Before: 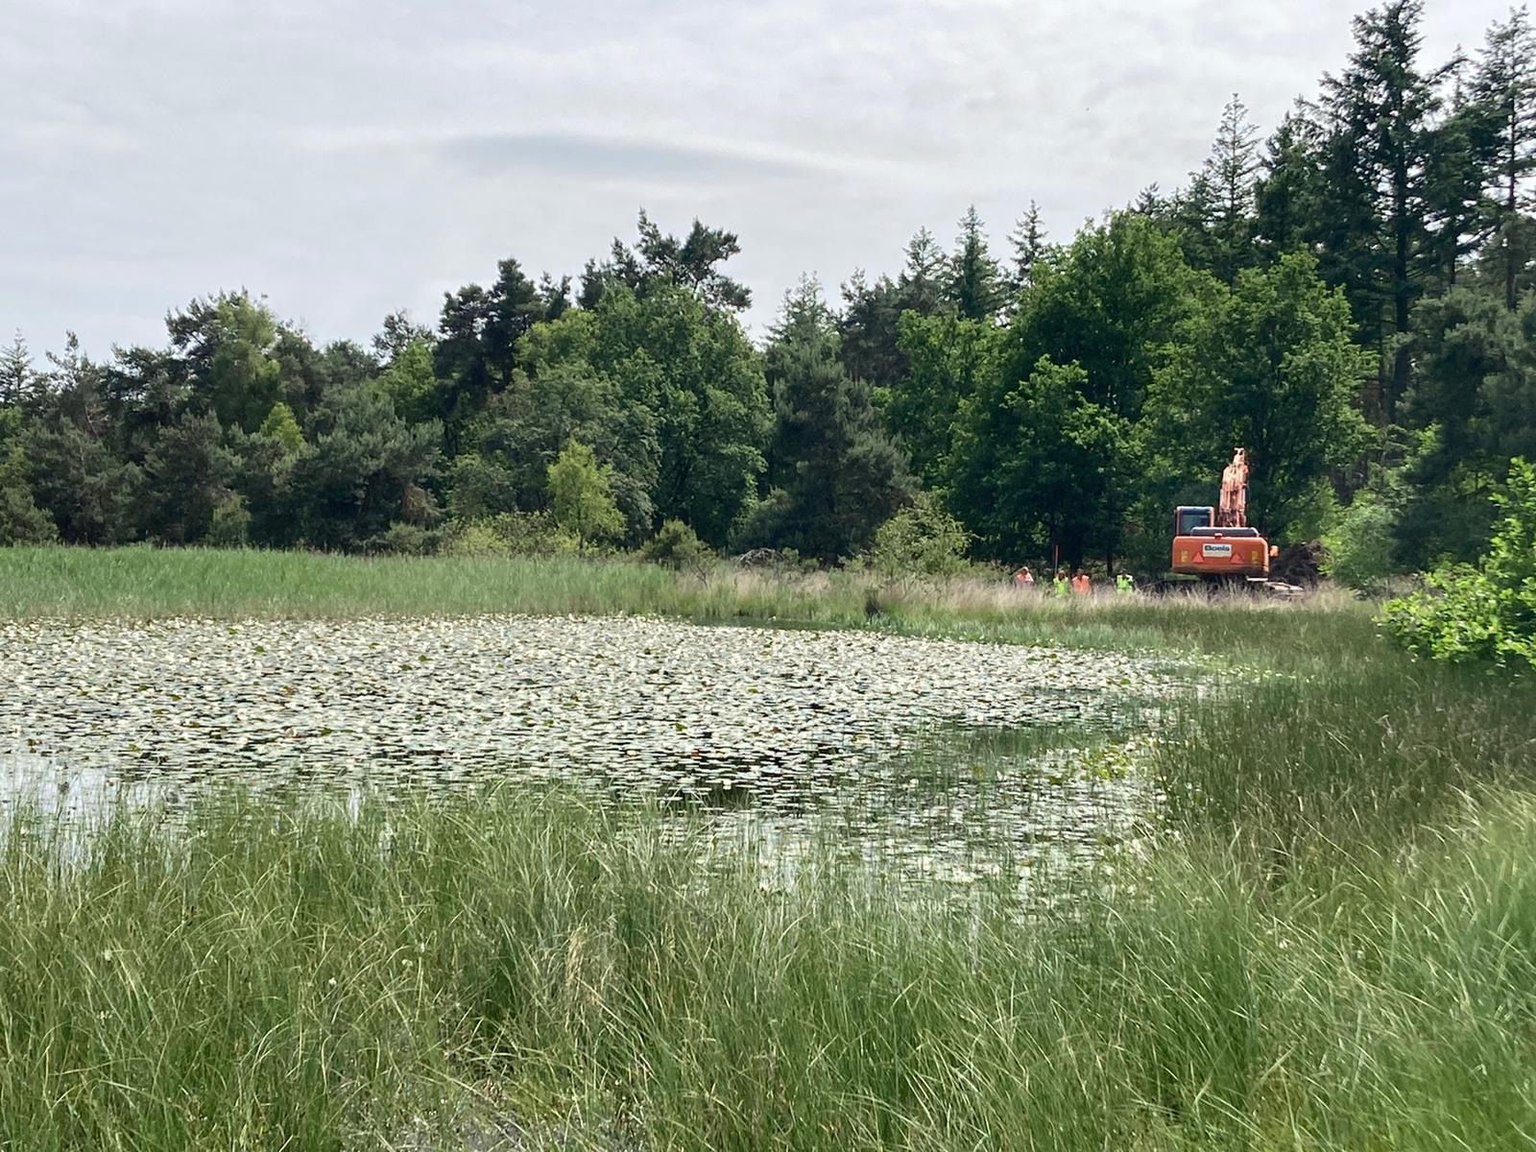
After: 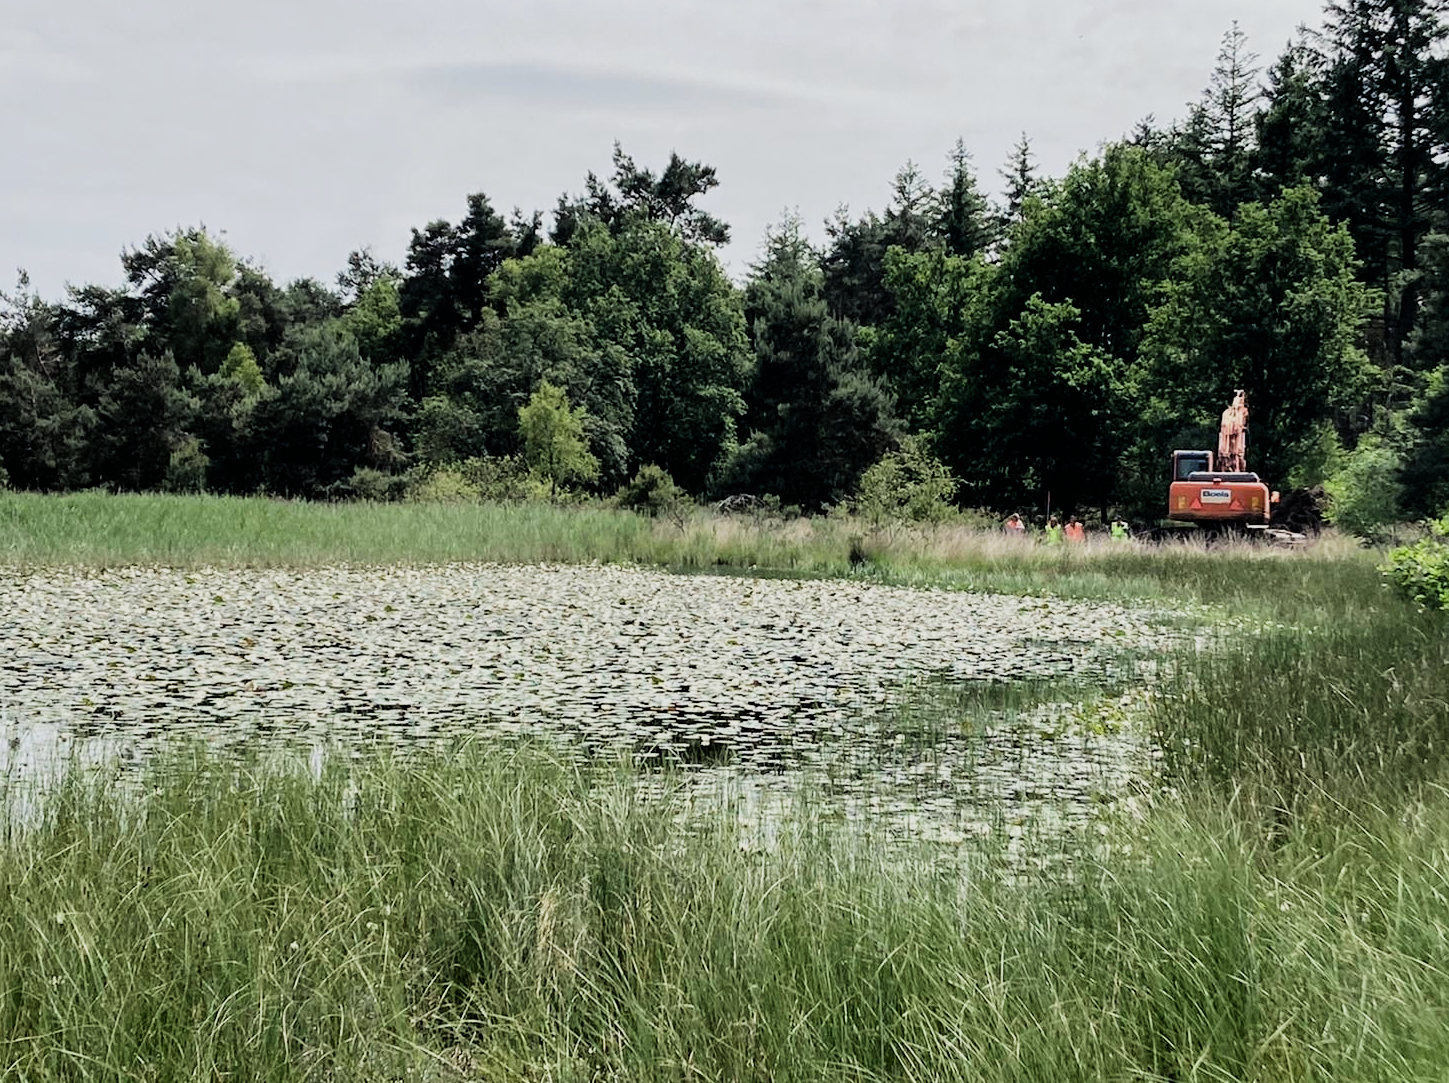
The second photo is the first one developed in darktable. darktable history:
filmic rgb: black relative exposure -5.12 EV, white relative exposure 3.99 EV, threshold 2.98 EV, hardness 2.9, contrast 1.297, highlights saturation mix -30.02%, enable highlight reconstruction true
crop: left 3.27%, top 6.486%, right 6.135%, bottom 3.217%
